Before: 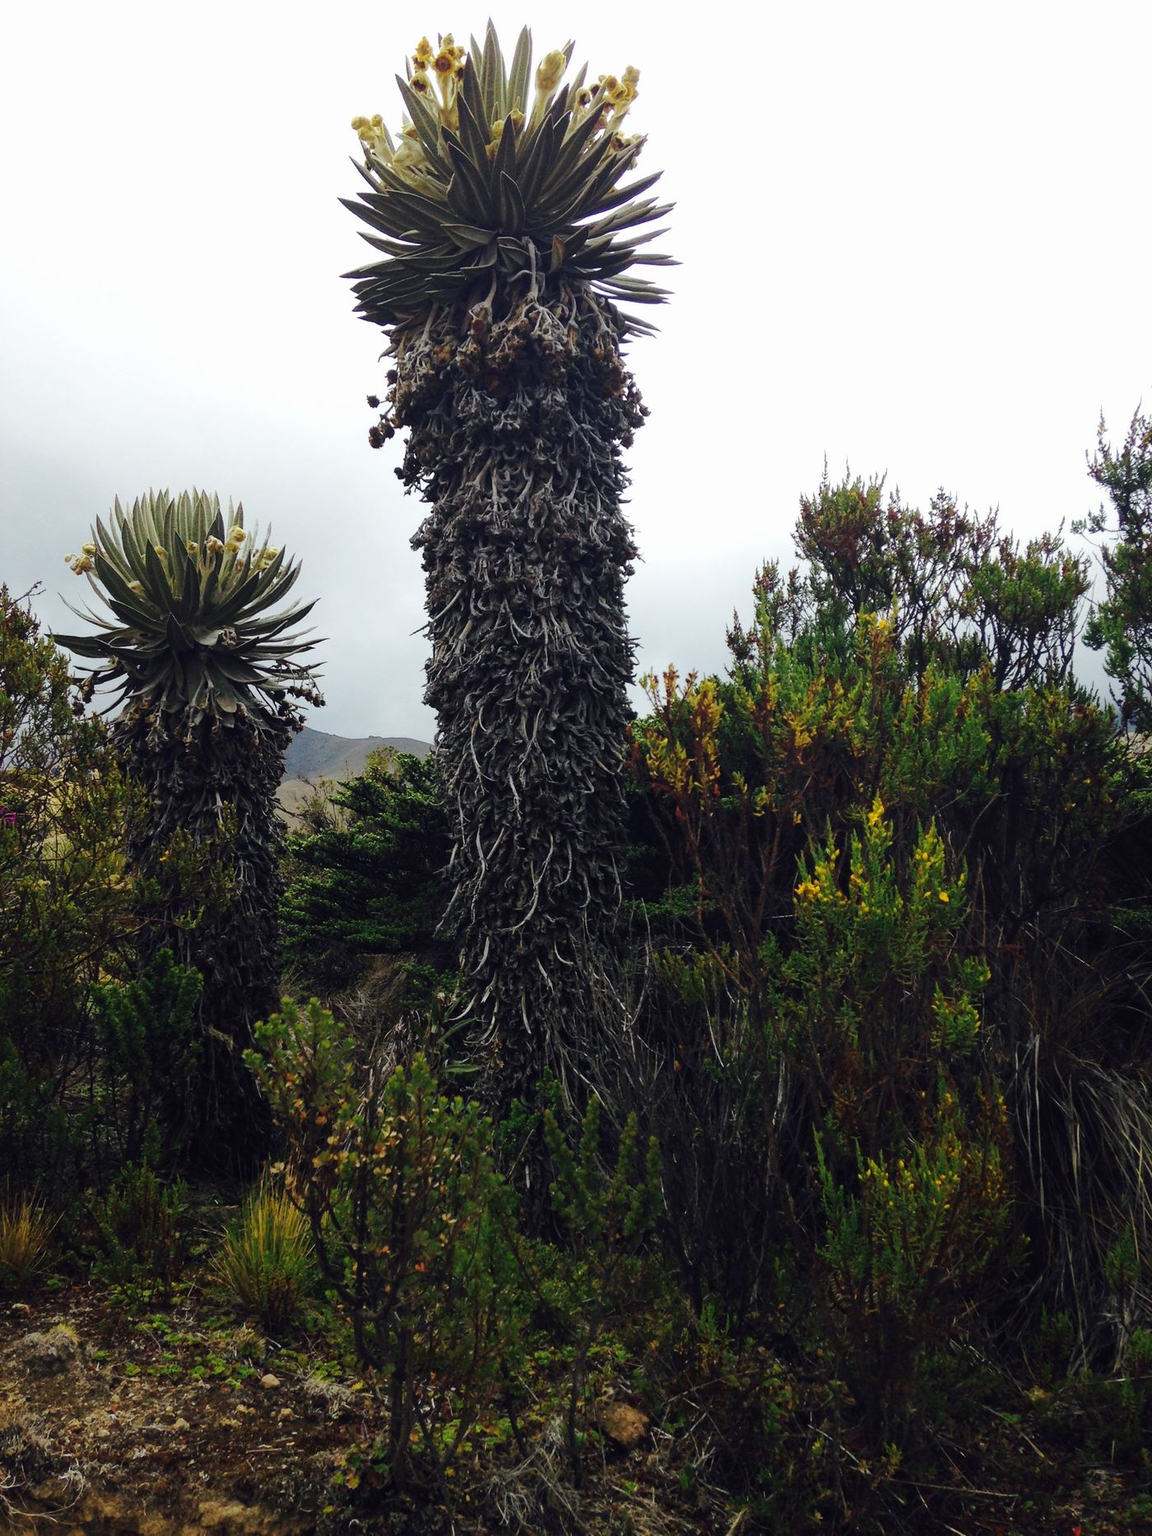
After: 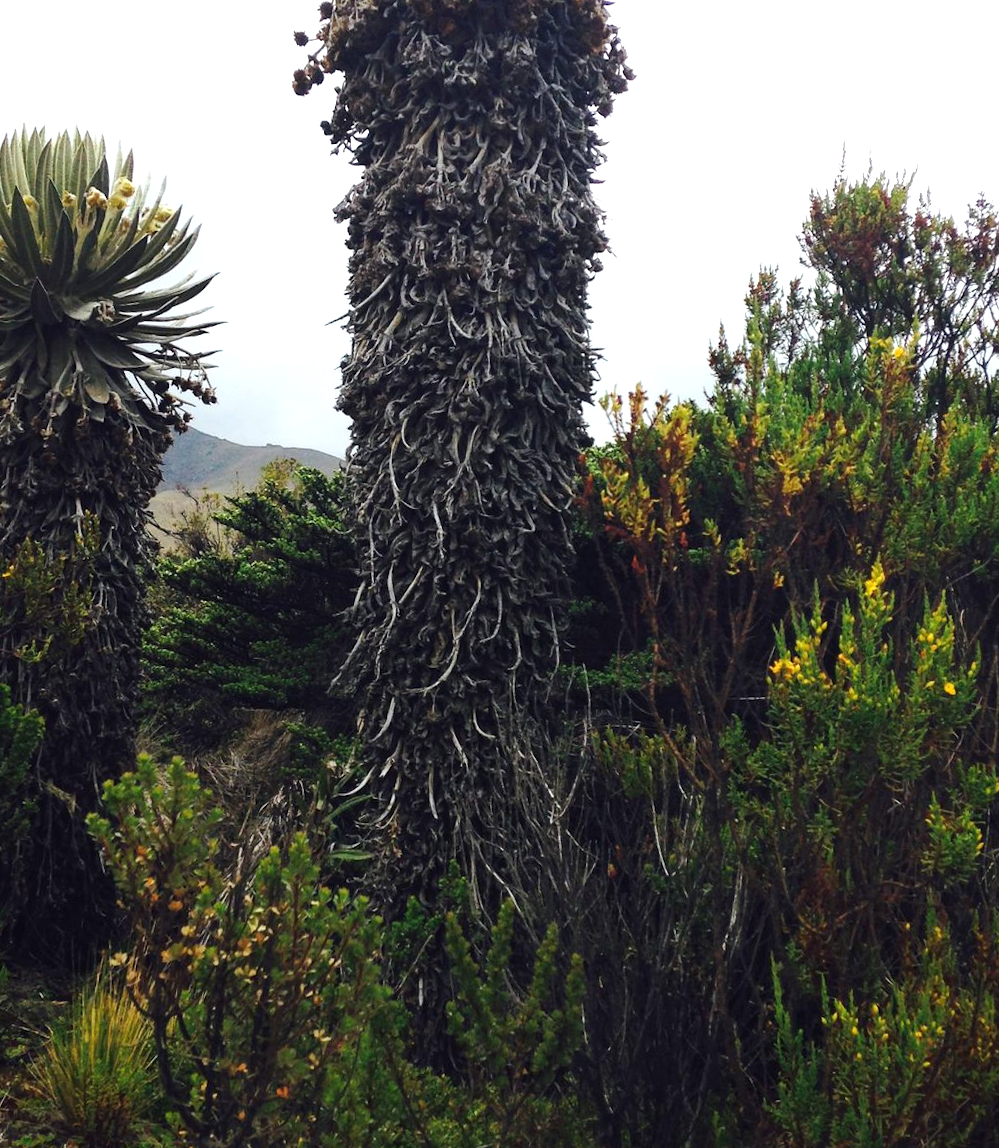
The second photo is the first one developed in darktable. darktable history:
exposure: exposure 0.602 EV, compensate highlight preservation false
crop and rotate: angle -4.09°, left 9.817%, top 20.75%, right 12.164%, bottom 12.063%
